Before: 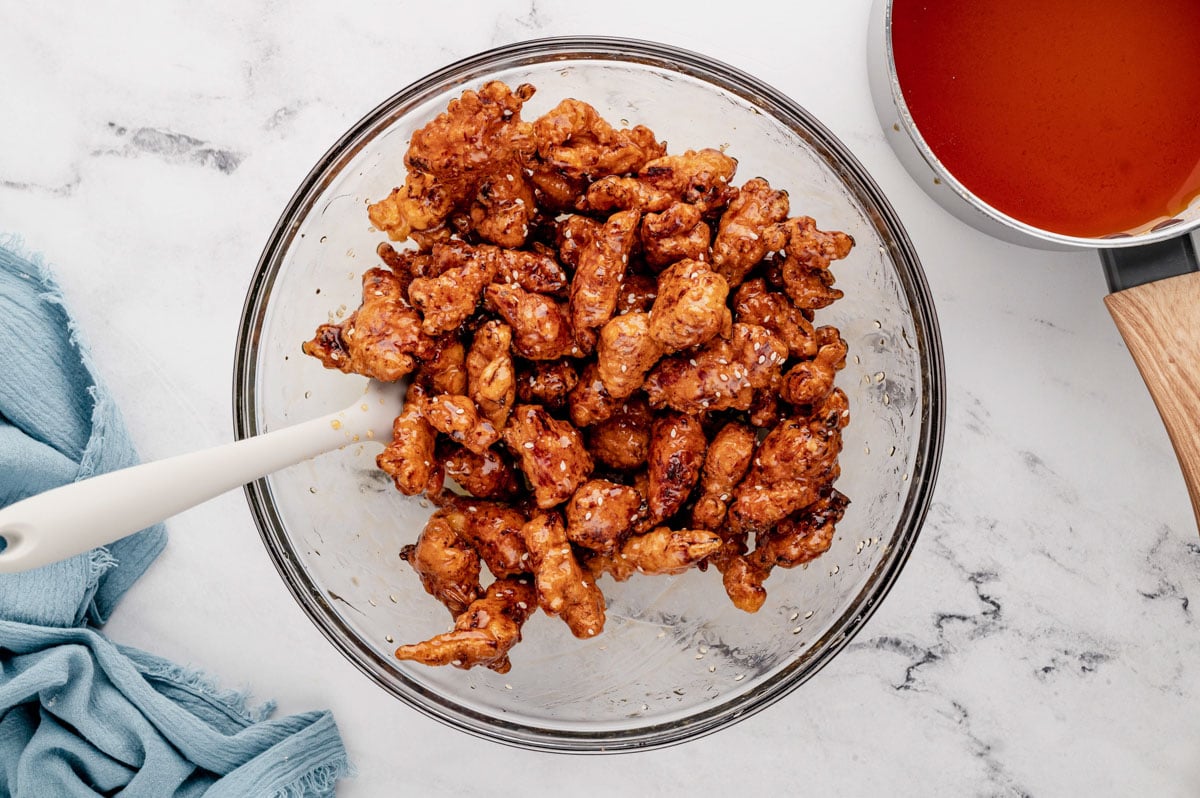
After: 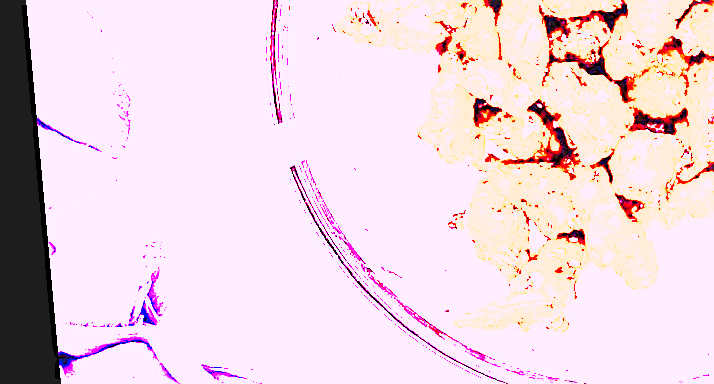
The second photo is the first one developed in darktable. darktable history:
exposure: black level correction 0, exposure 1 EV, compensate exposure bias true, compensate highlight preservation false
tone curve: curves: ch0 [(0, 0) (0.003, 0.06) (0.011, 0.059) (0.025, 0.065) (0.044, 0.076) (0.069, 0.088) (0.1, 0.102) (0.136, 0.116) (0.177, 0.137) (0.224, 0.169) (0.277, 0.214) (0.335, 0.271) (0.399, 0.356) (0.468, 0.459) (0.543, 0.579) (0.623, 0.705) (0.709, 0.823) (0.801, 0.918) (0.898, 0.963) (1, 1)], preserve colors none
rotate and perspective: rotation -5.2°, automatic cropping off
crop: top 44.483%, right 43.593%, bottom 12.892%
sharpen: on, module defaults
white balance: red 8, blue 8
shadows and highlights: on, module defaults
